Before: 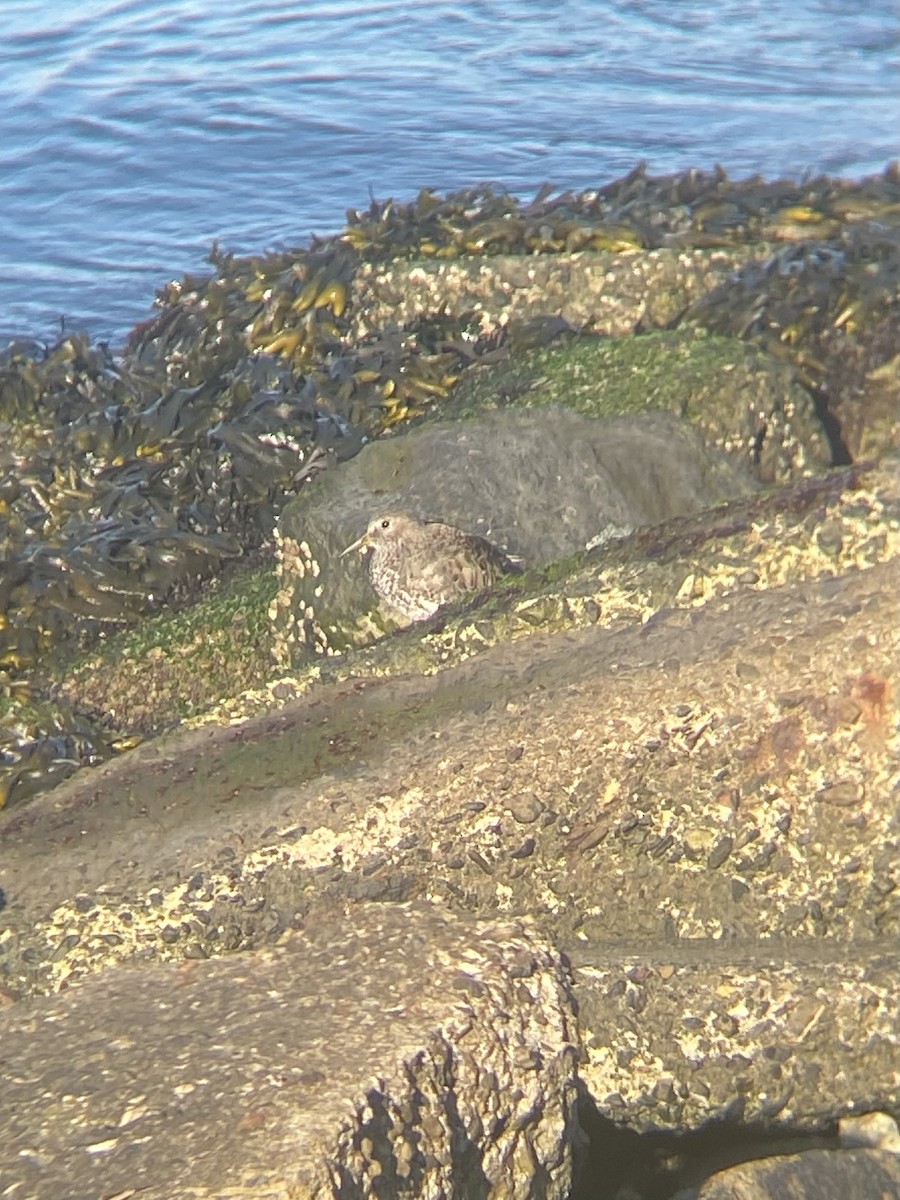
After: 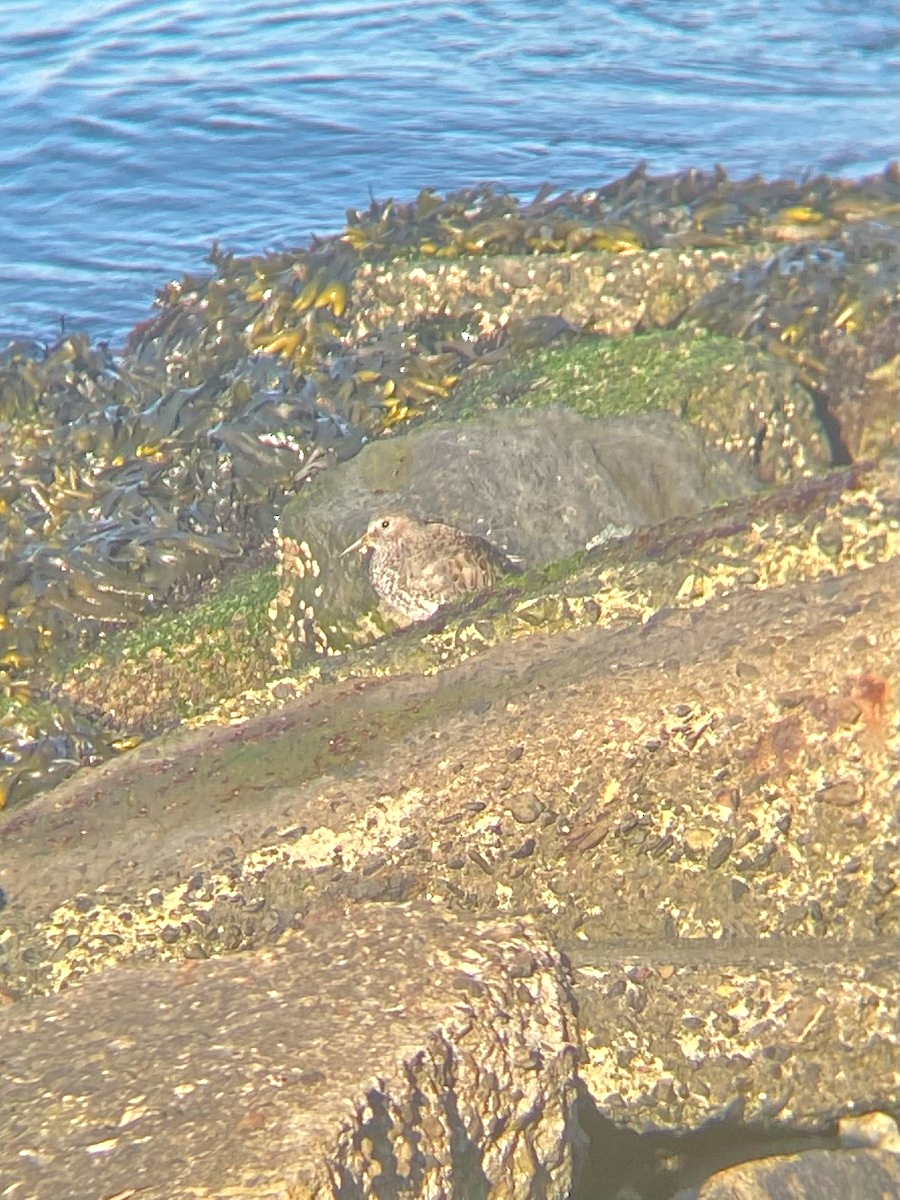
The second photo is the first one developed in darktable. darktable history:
shadows and highlights: shadows 20.55, highlights -20.99, soften with gaussian
tone equalizer: -7 EV 0.15 EV, -6 EV 0.6 EV, -5 EV 1.15 EV, -4 EV 1.33 EV, -3 EV 1.15 EV, -2 EV 0.6 EV, -1 EV 0.15 EV, mask exposure compensation -0.5 EV
